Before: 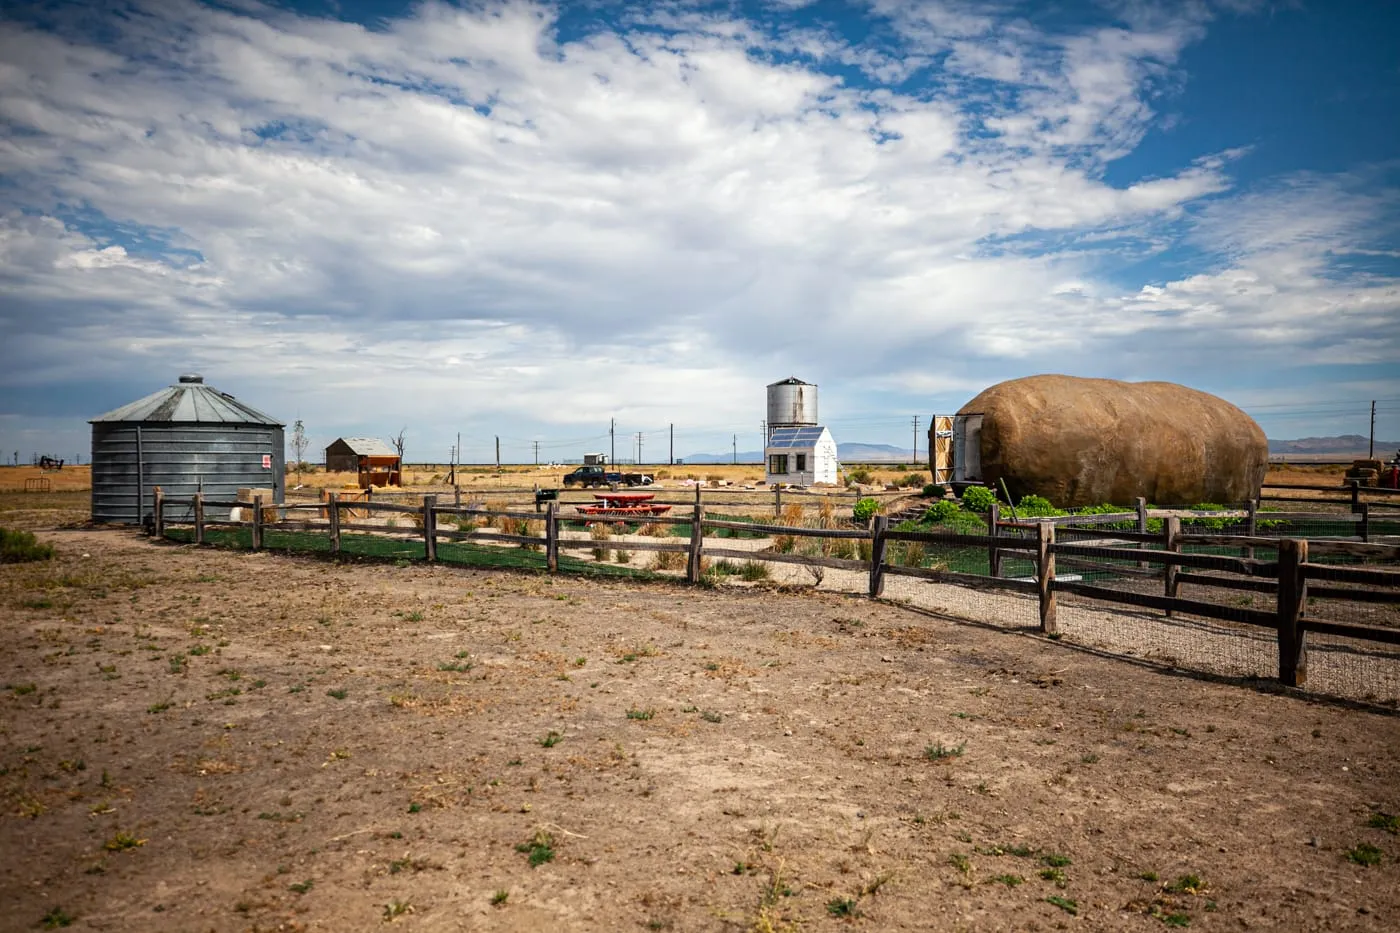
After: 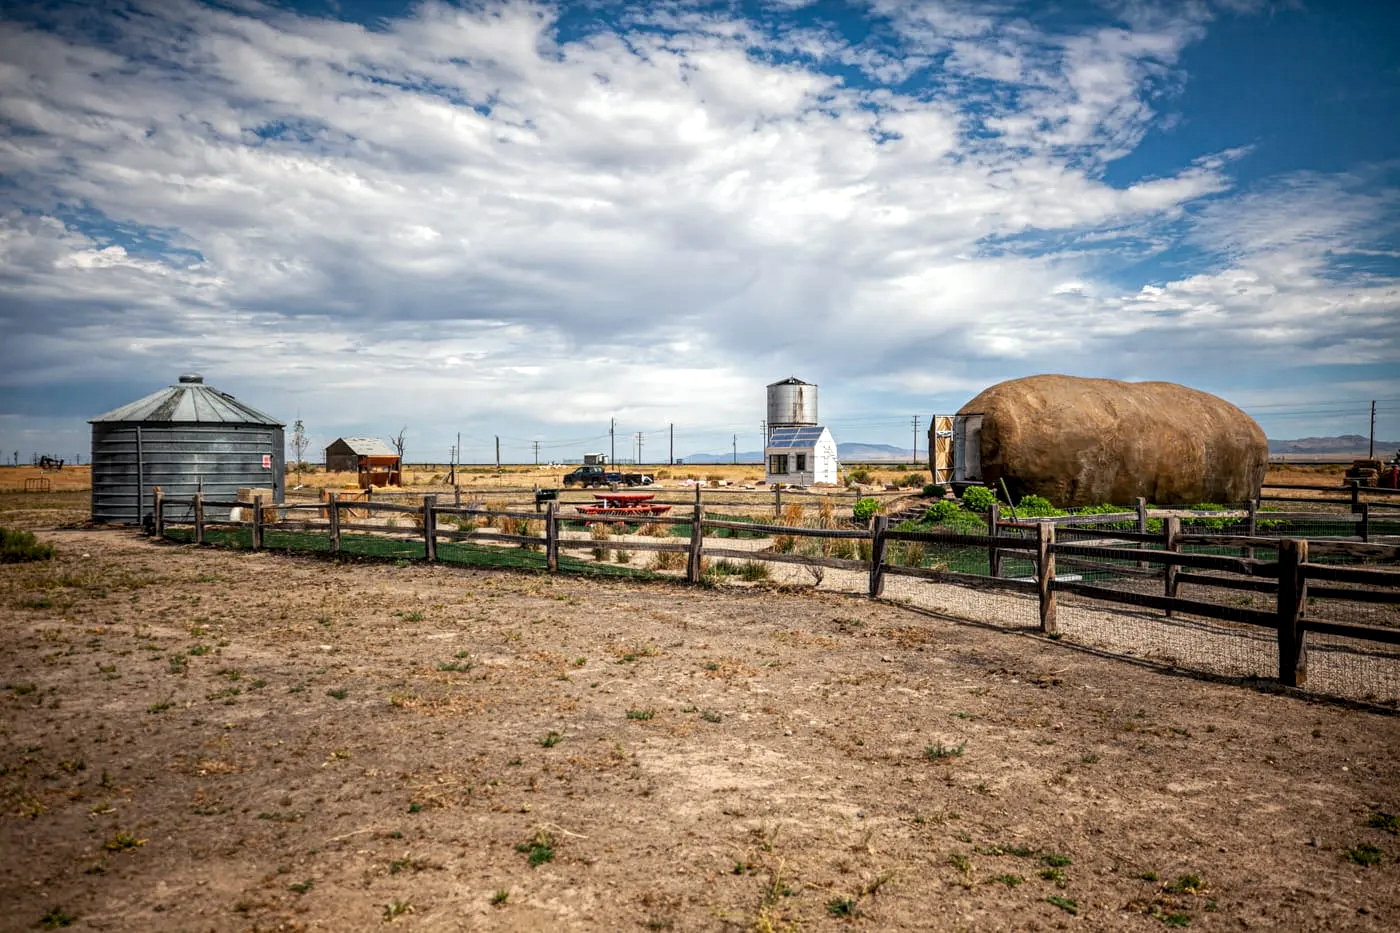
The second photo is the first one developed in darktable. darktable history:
local contrast: highlights 93%, shadows 88%, detail 160%, midtone range 0.2
